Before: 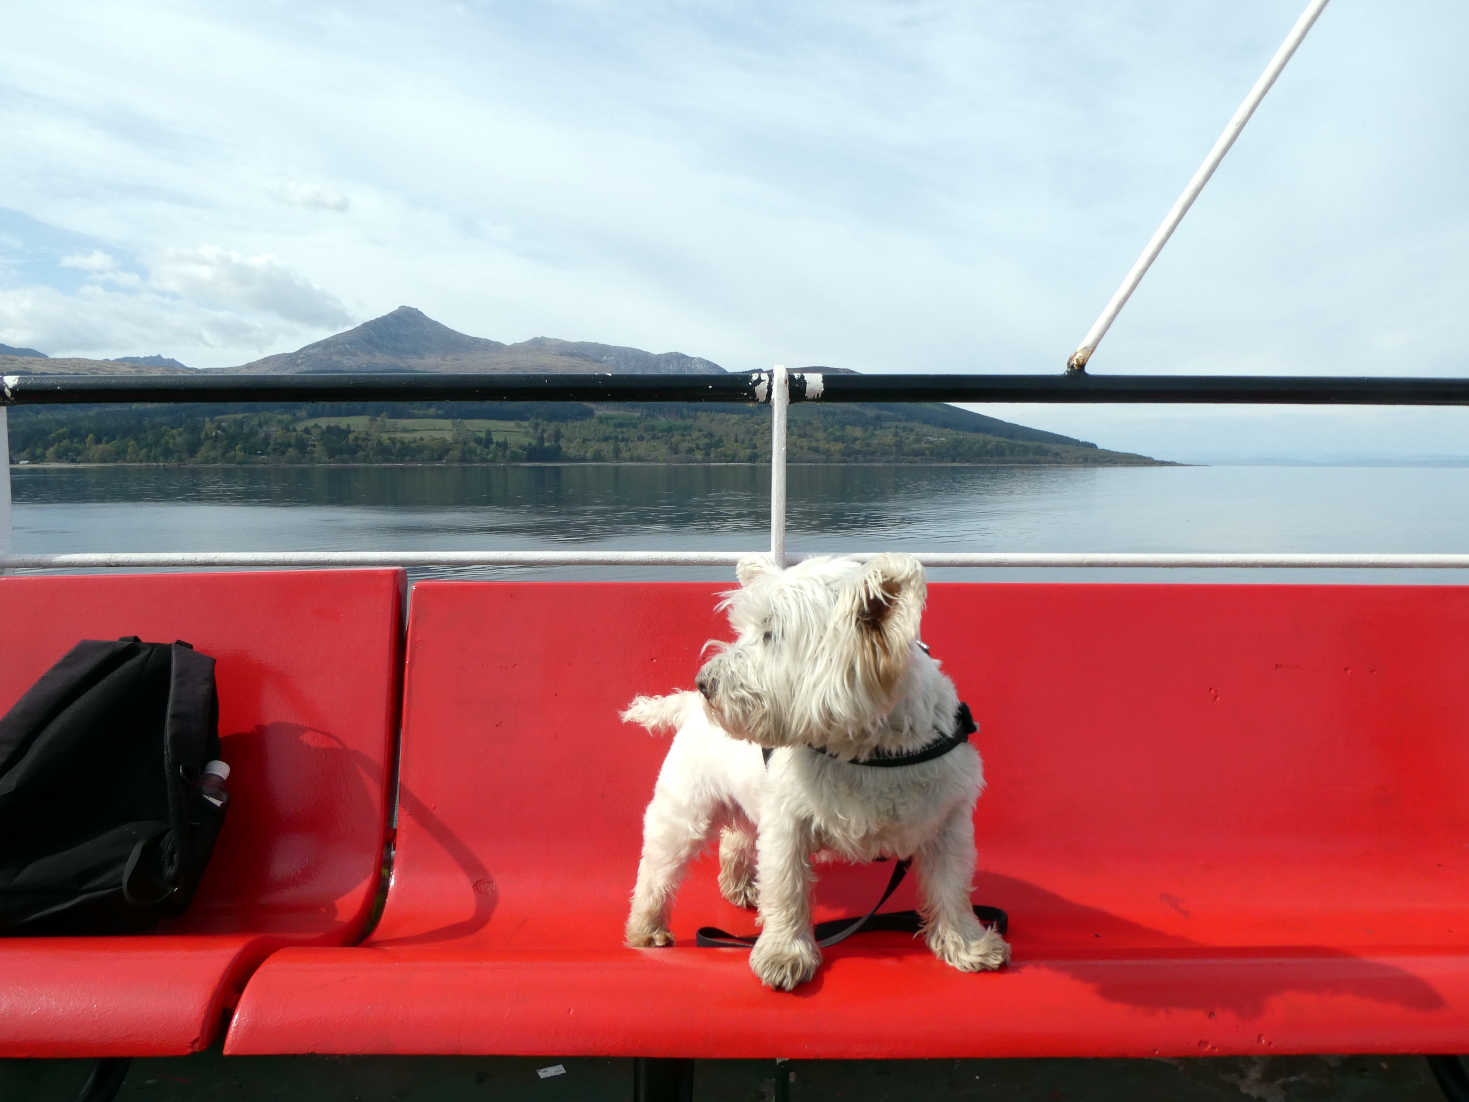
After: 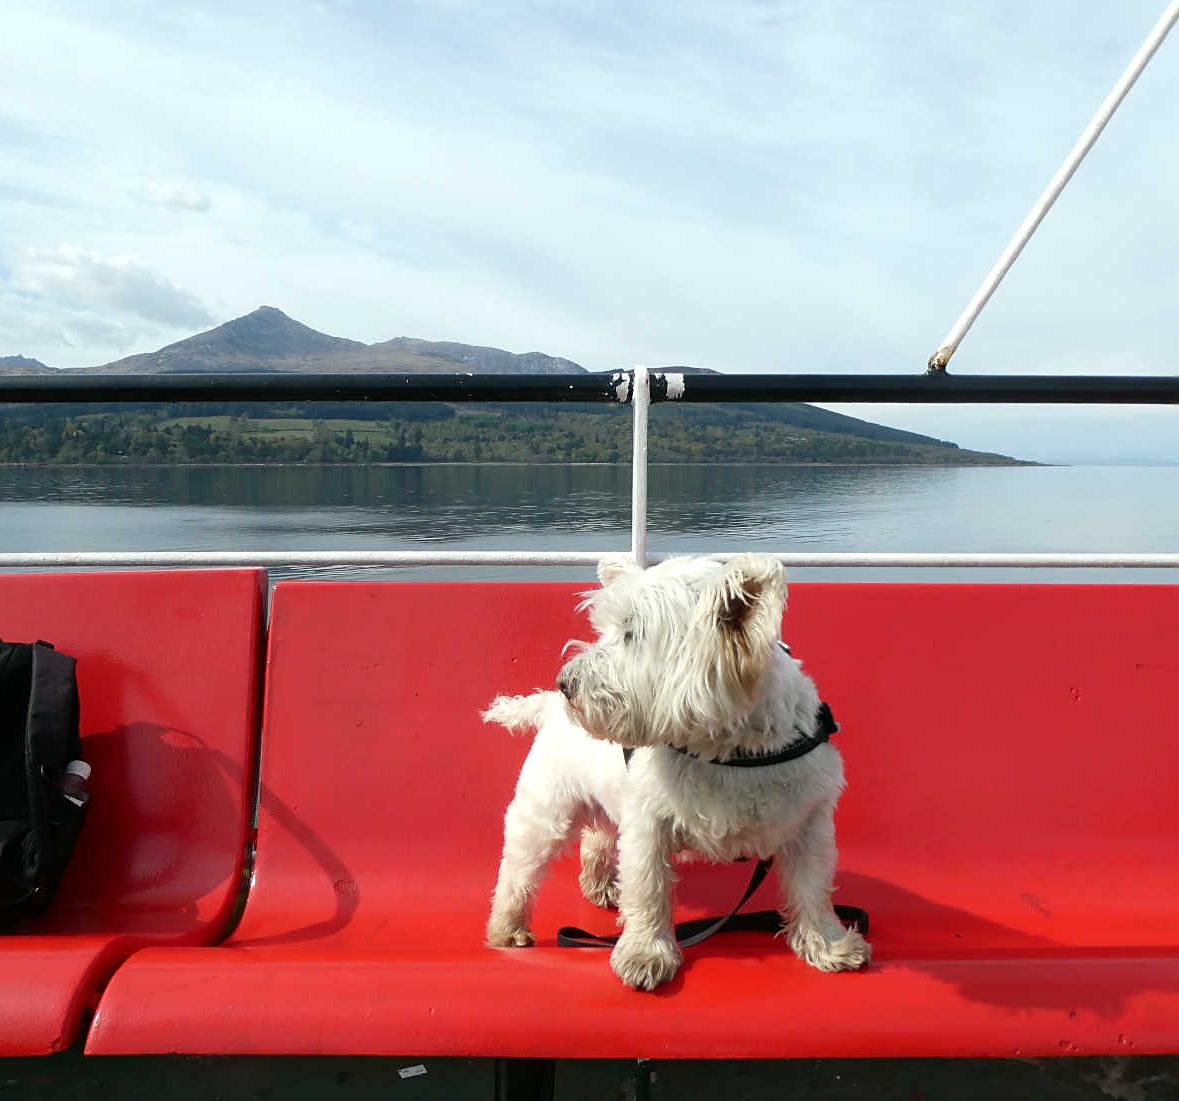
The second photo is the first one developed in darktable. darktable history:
sharpen: radius 1.828, amount 0.411, threshold 1.236
crop and rotate: left 9.528%, right 10.15%
